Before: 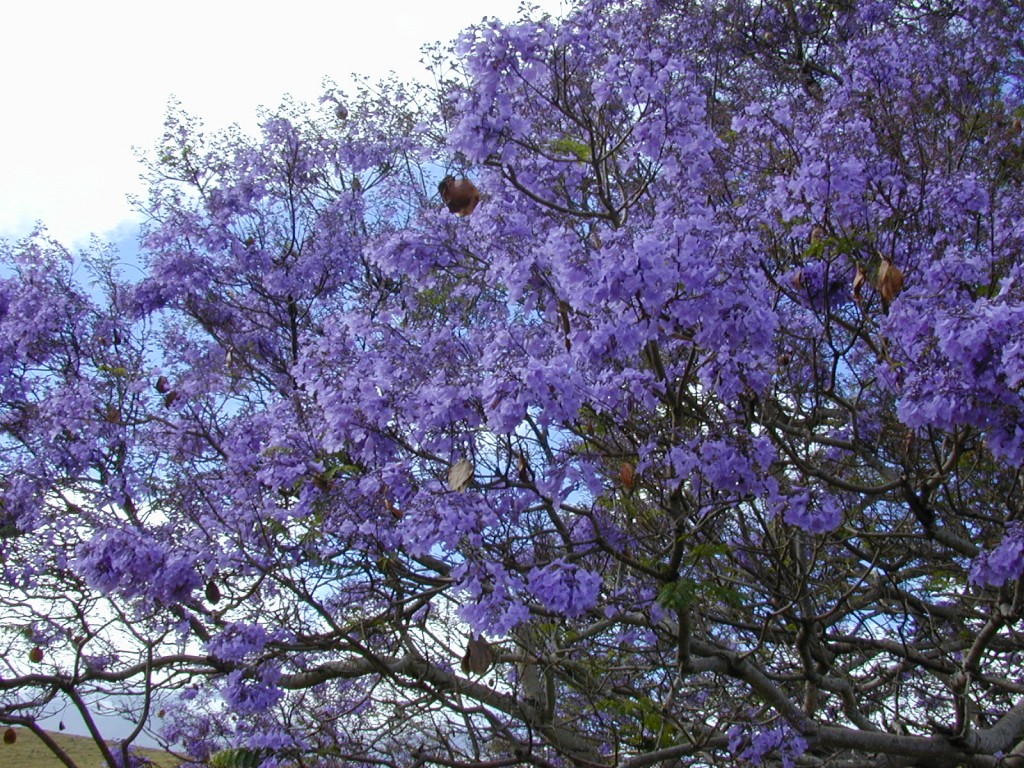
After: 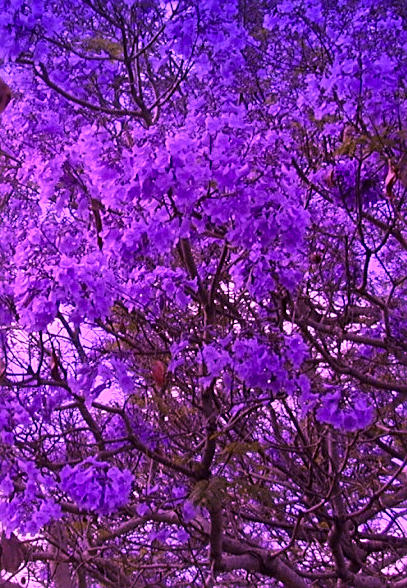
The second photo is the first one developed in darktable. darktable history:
crop: left 45.721%, top 13.393%, right 14.118%, bottom 10.01%
graduated density: density 2.02 EV, hardness 44%, rotation 0.374°, offset 8.21, hue 208.8°, saturation 97%
tone equalizer: on, module defaults
sharpen: on, module defaults
color calibration: illuminant custom, x 0.261, y 0.521, temperature 7054.11 K
